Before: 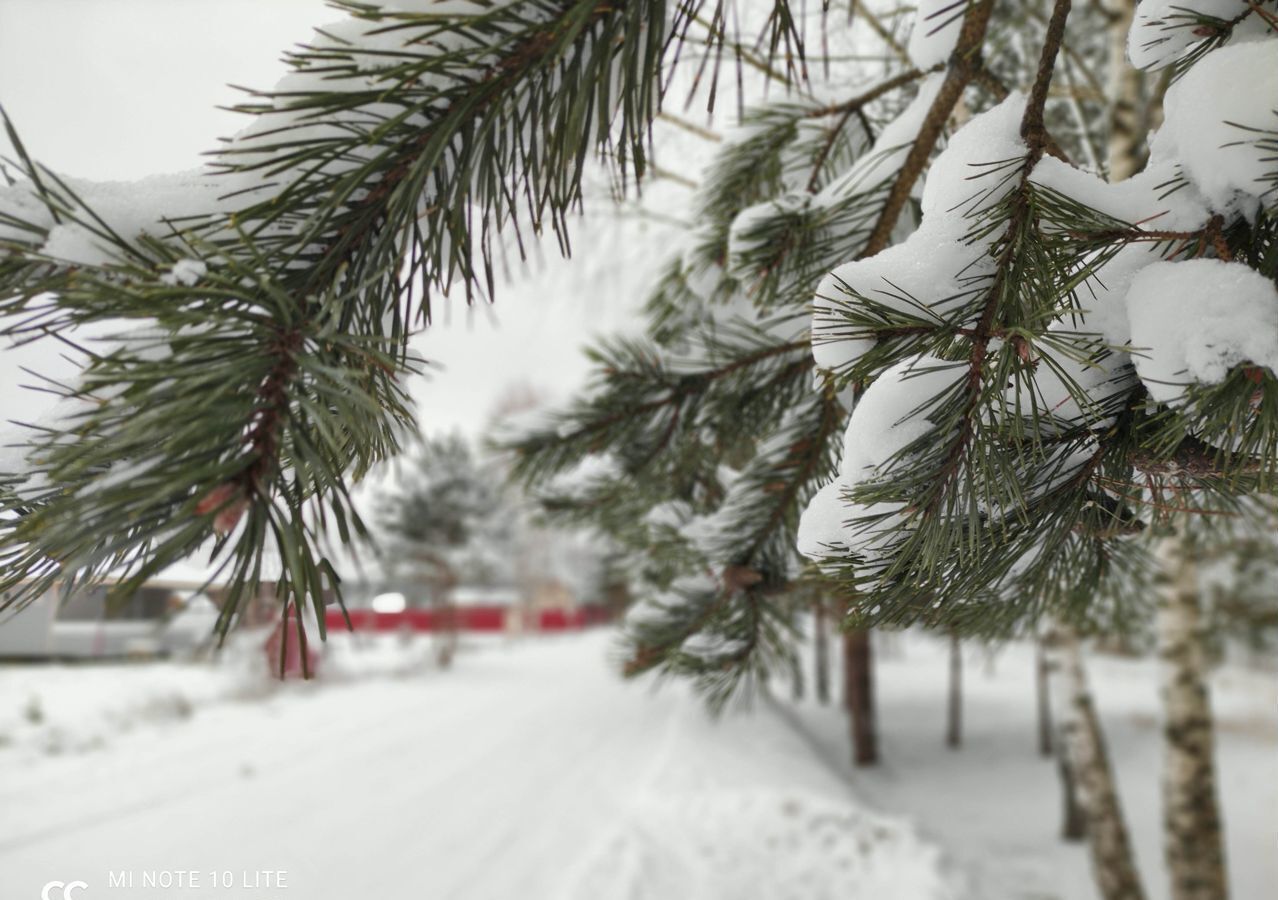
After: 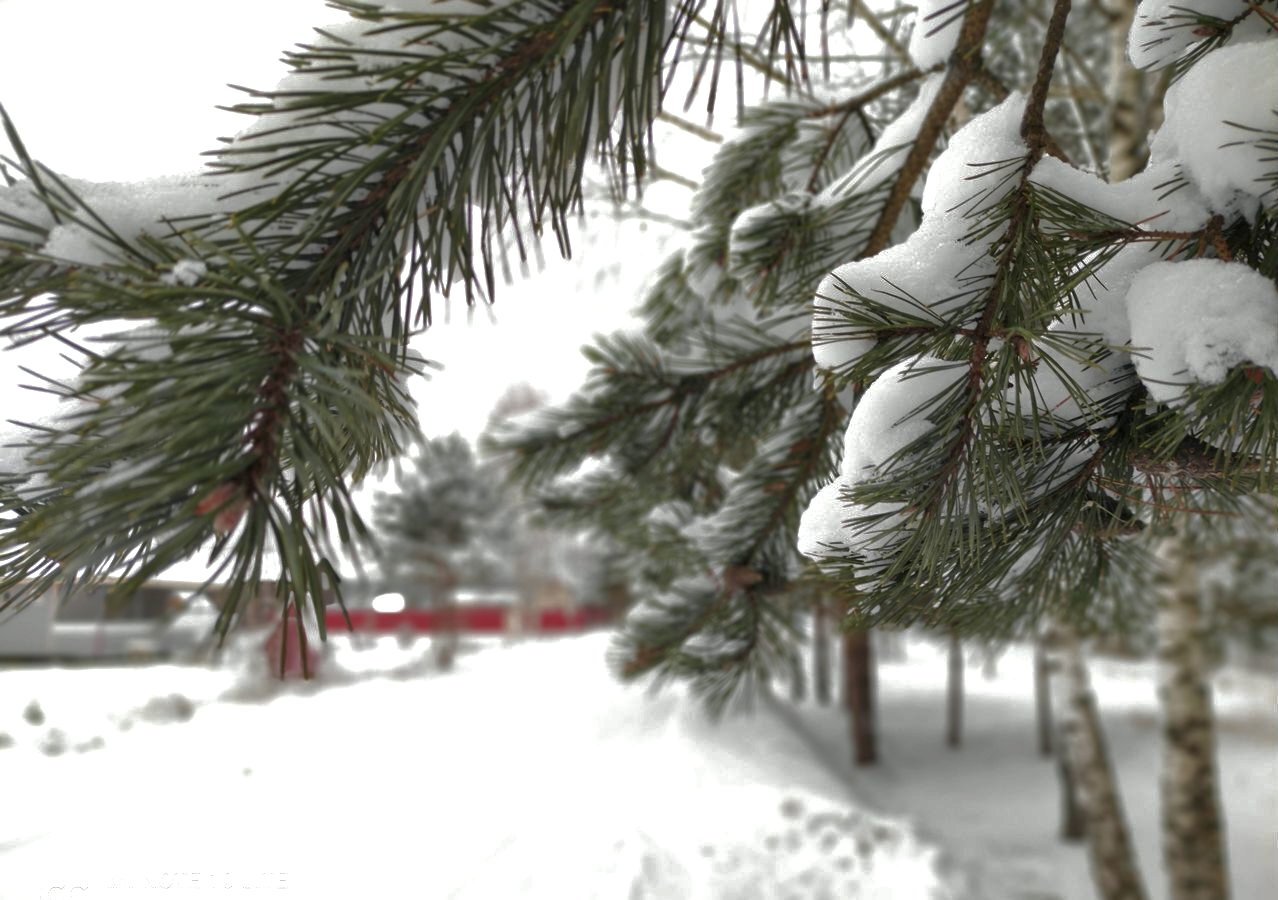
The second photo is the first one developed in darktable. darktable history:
exposure: black level correction 0.001, exposure 0.5 EV, compensate exposure bias true, compensate highlight preservation false
base curve: curves: ch0 [(0, 0) (0.841, 0.609) (1, 1)]
